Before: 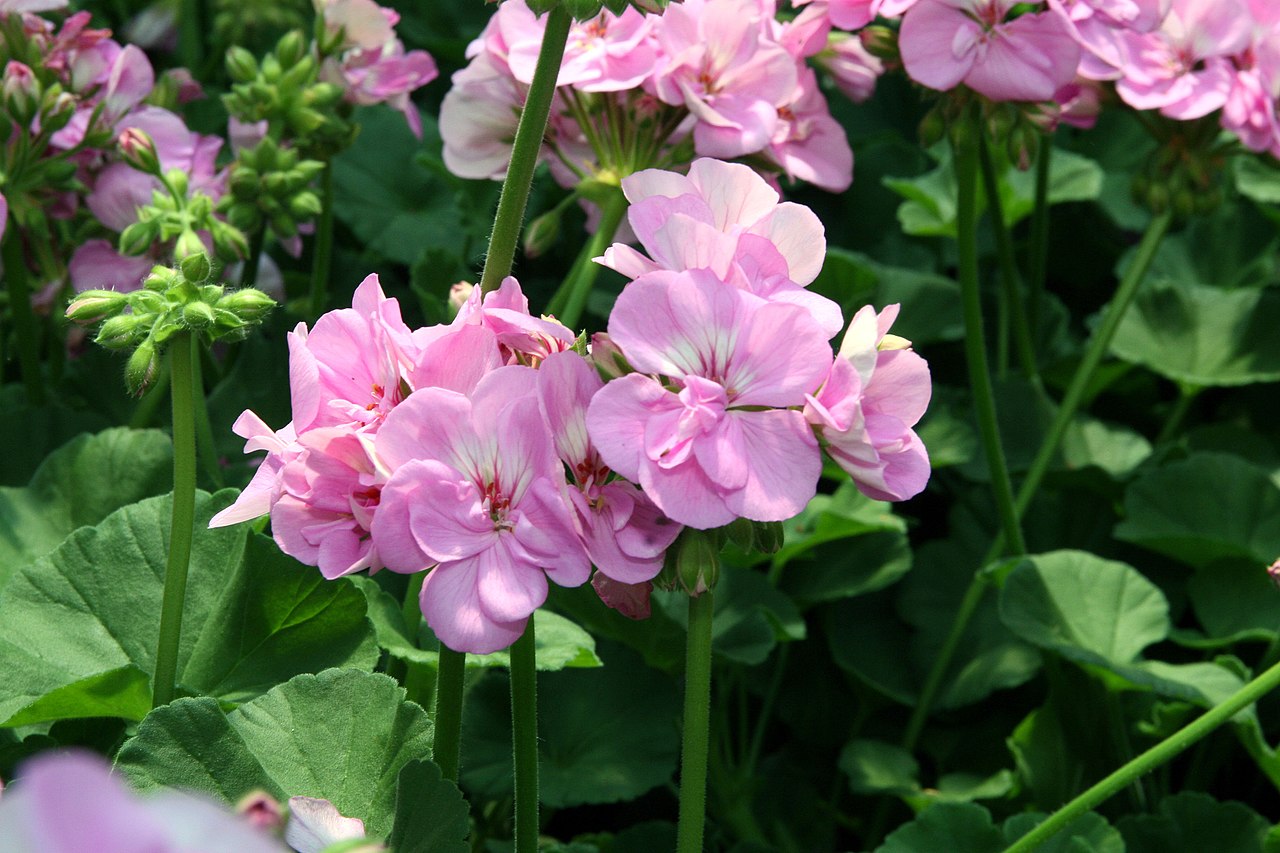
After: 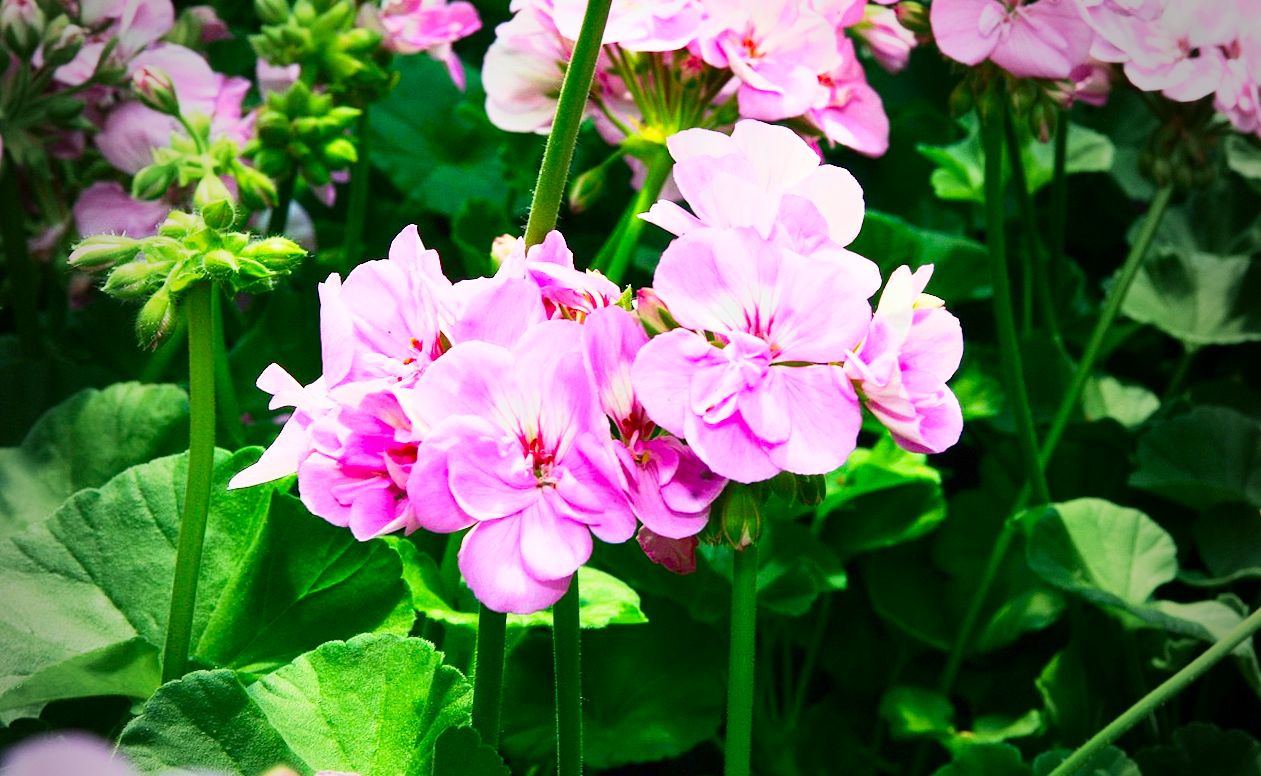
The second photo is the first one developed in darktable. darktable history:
exposure: black level correction 0, exposure 0.5 EV, compensate highlight preservation false
vignetting: fall-off start 64.63%, center (-0.034, 0.148), width/height ratio 0.881
base curve: curves: ch0 [(0, 0) (0.088, 0.125) (0.176, 0.251) (0.354, 0.501) (0.613, 0.749) (1, 0.877)], preserve colors none
contrast brightness saturation: contrast 0.18, saturation 0.3
color balance rgb: perceptual saturation grading › global saturation 25%, global vibrance 20%
rotate and perspective: rotation -0.013°, lens shift (vertical) -0.027, lens shift (horizontal) 0.178, crop left 0.016, crop right 0.989, crop top 0.082, crop bottom 0.918
